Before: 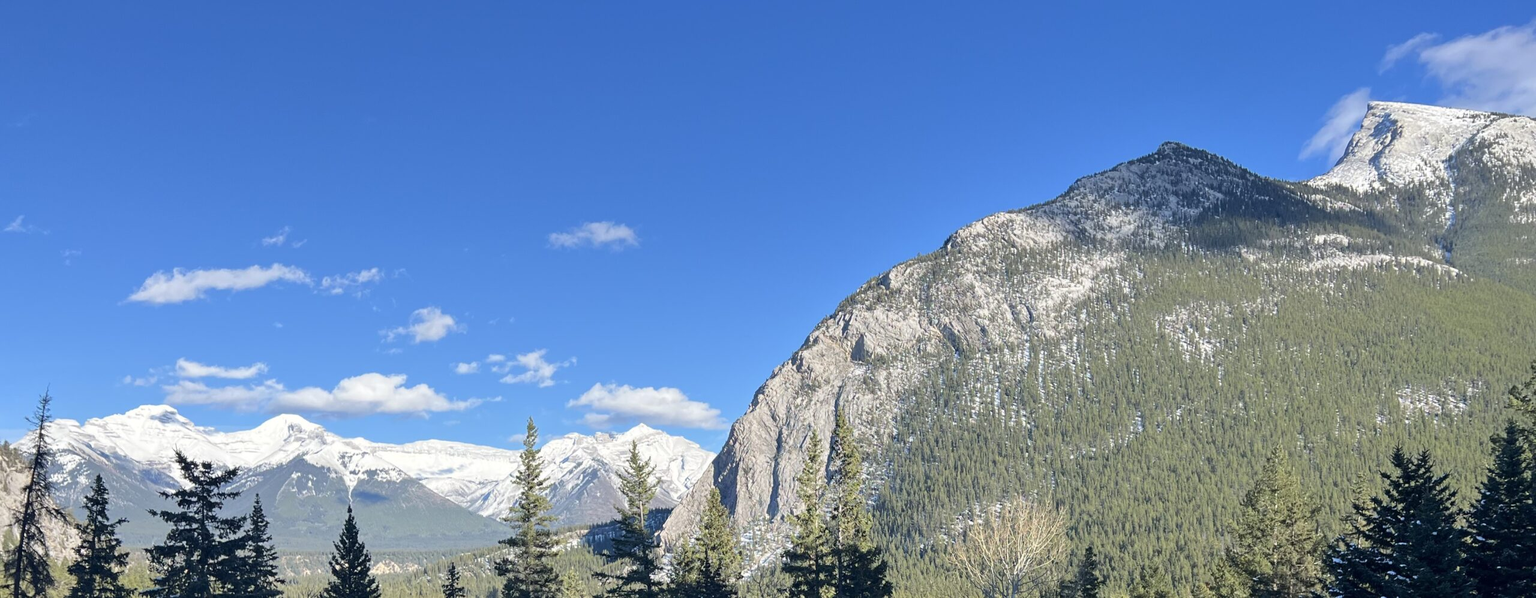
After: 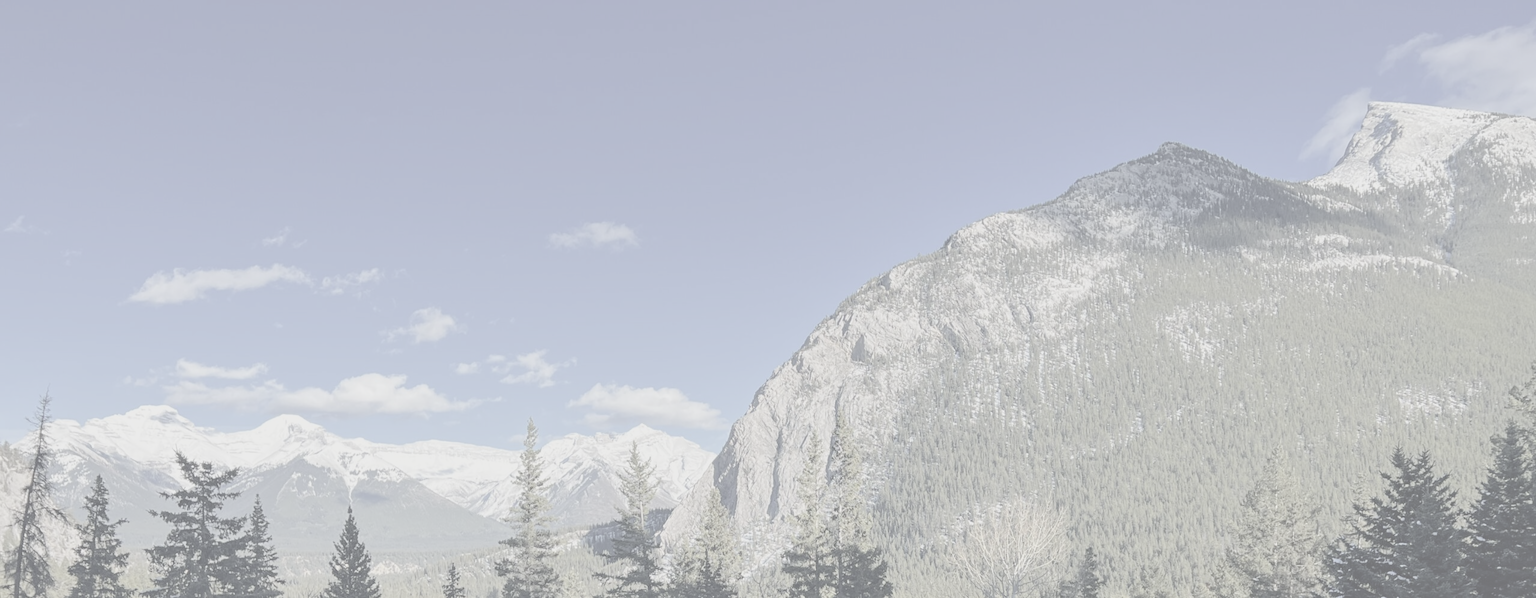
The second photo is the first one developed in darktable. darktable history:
contrast brightness saturation: contrast -0.327, brightness 0.744, saturation -0.798
